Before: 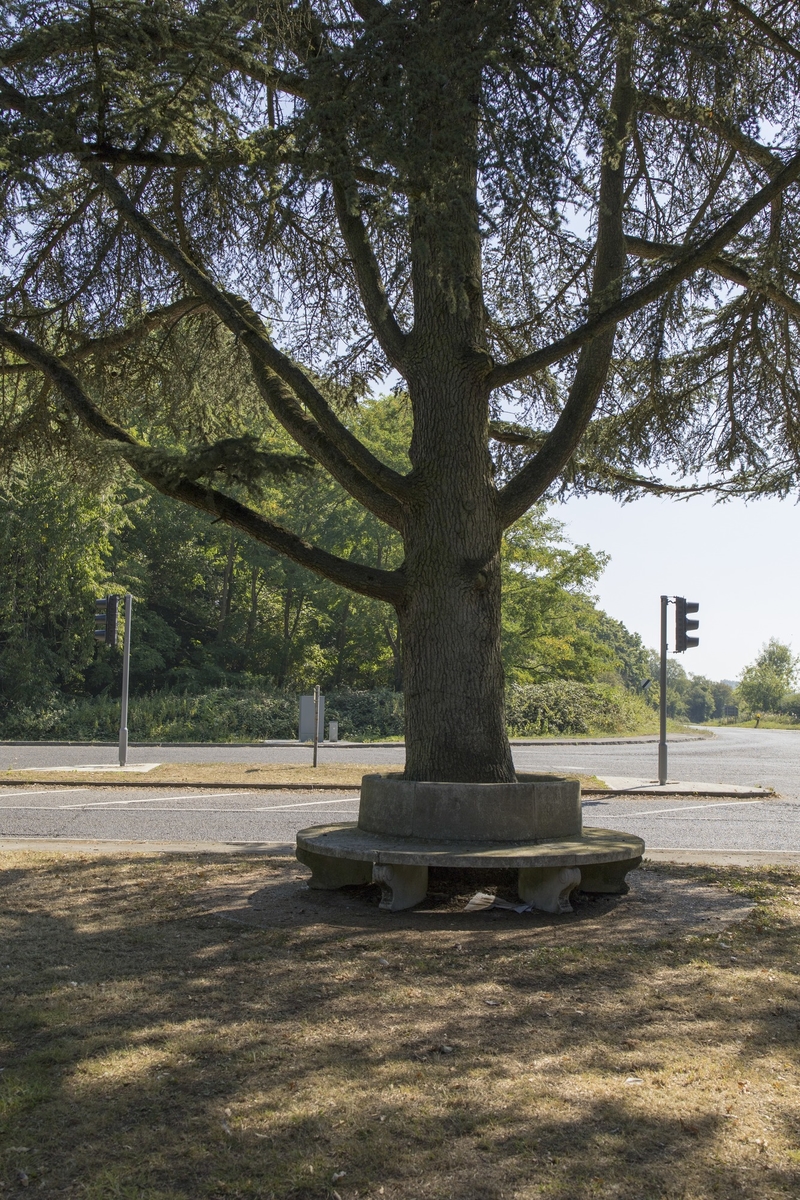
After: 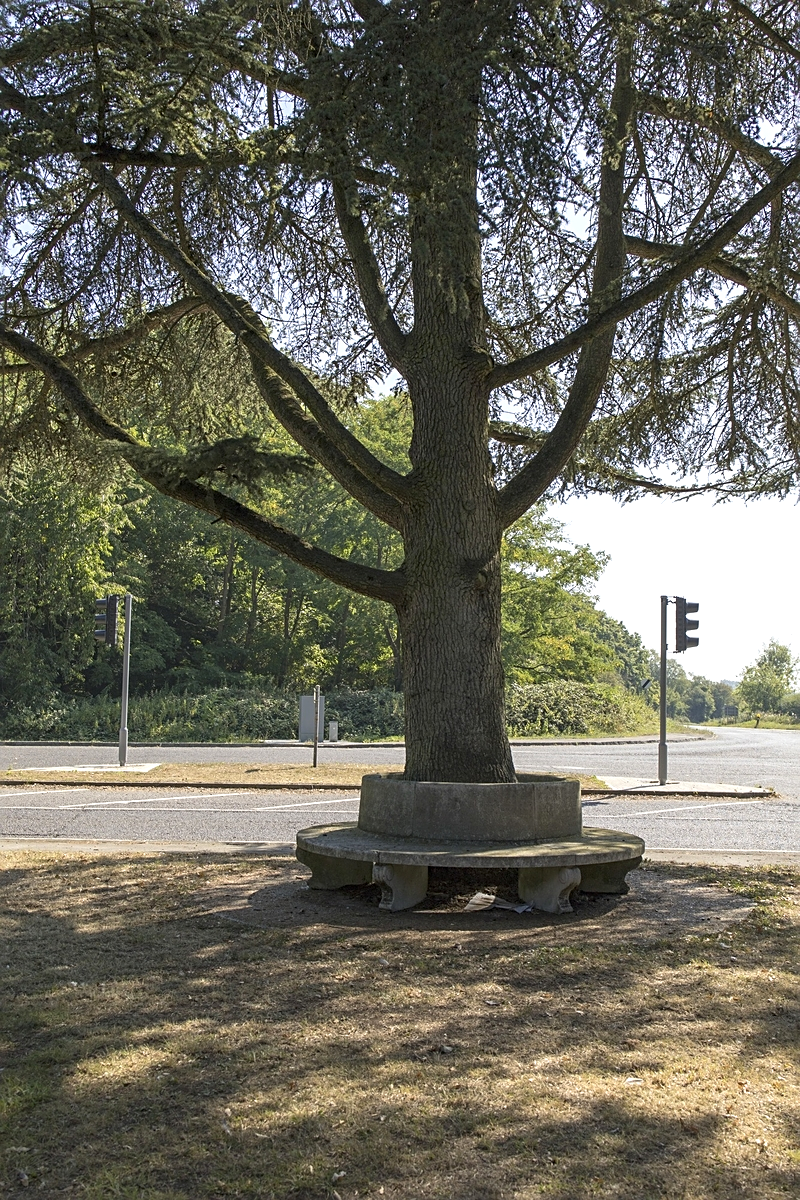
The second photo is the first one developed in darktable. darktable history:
sharpen: on, module defaults
exposure: exposure 0.349 EV, compensate highlight preservation false
